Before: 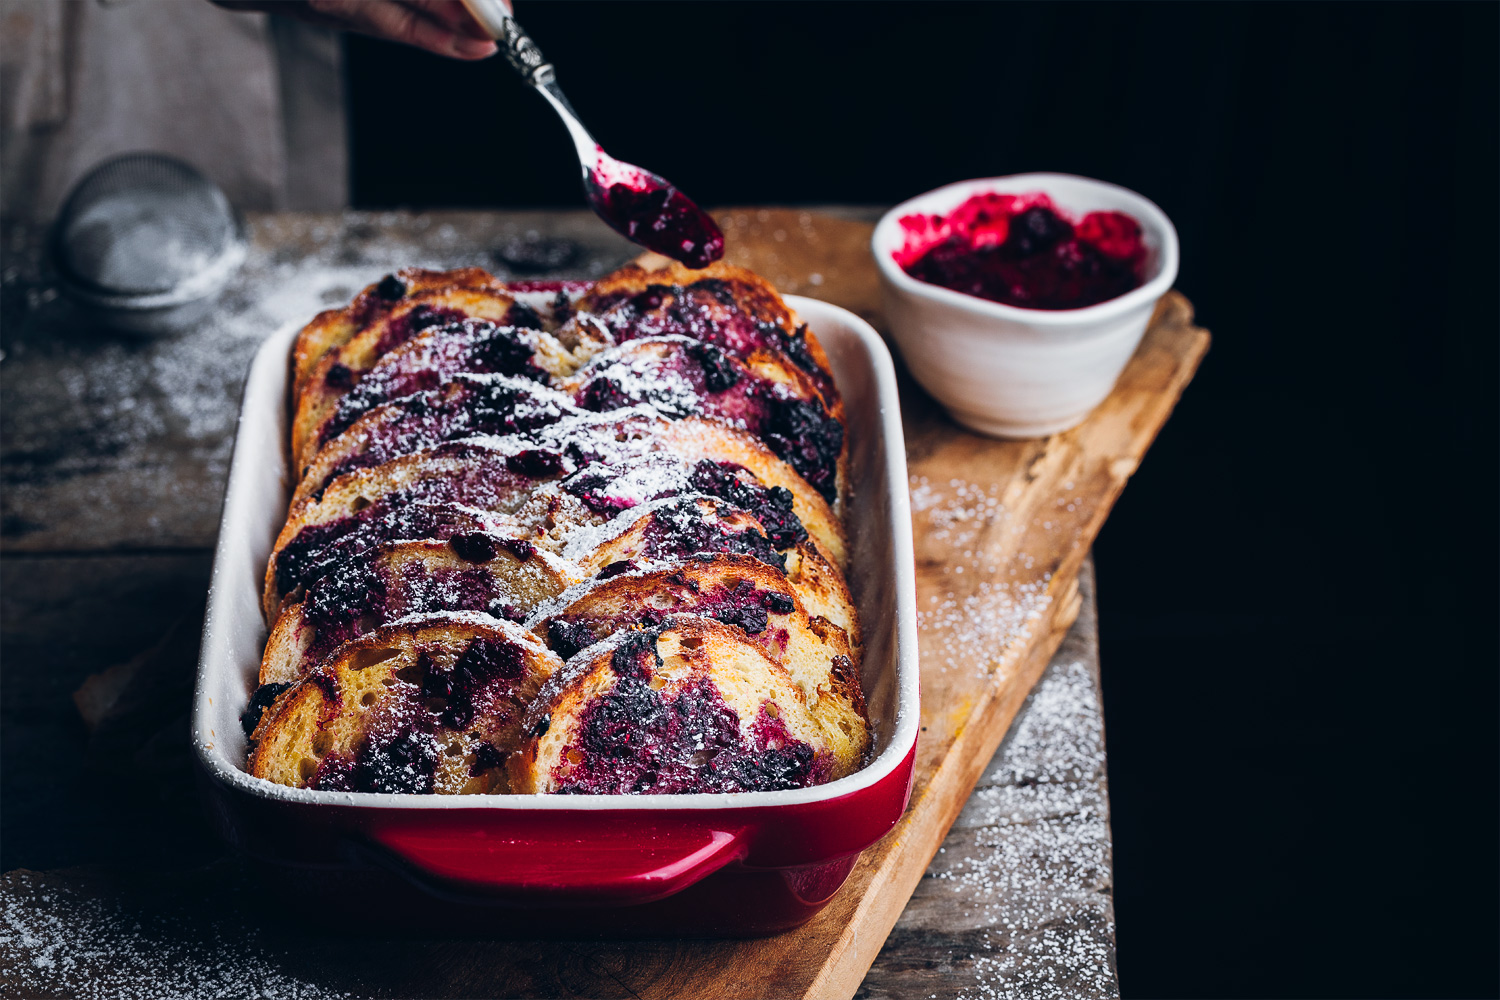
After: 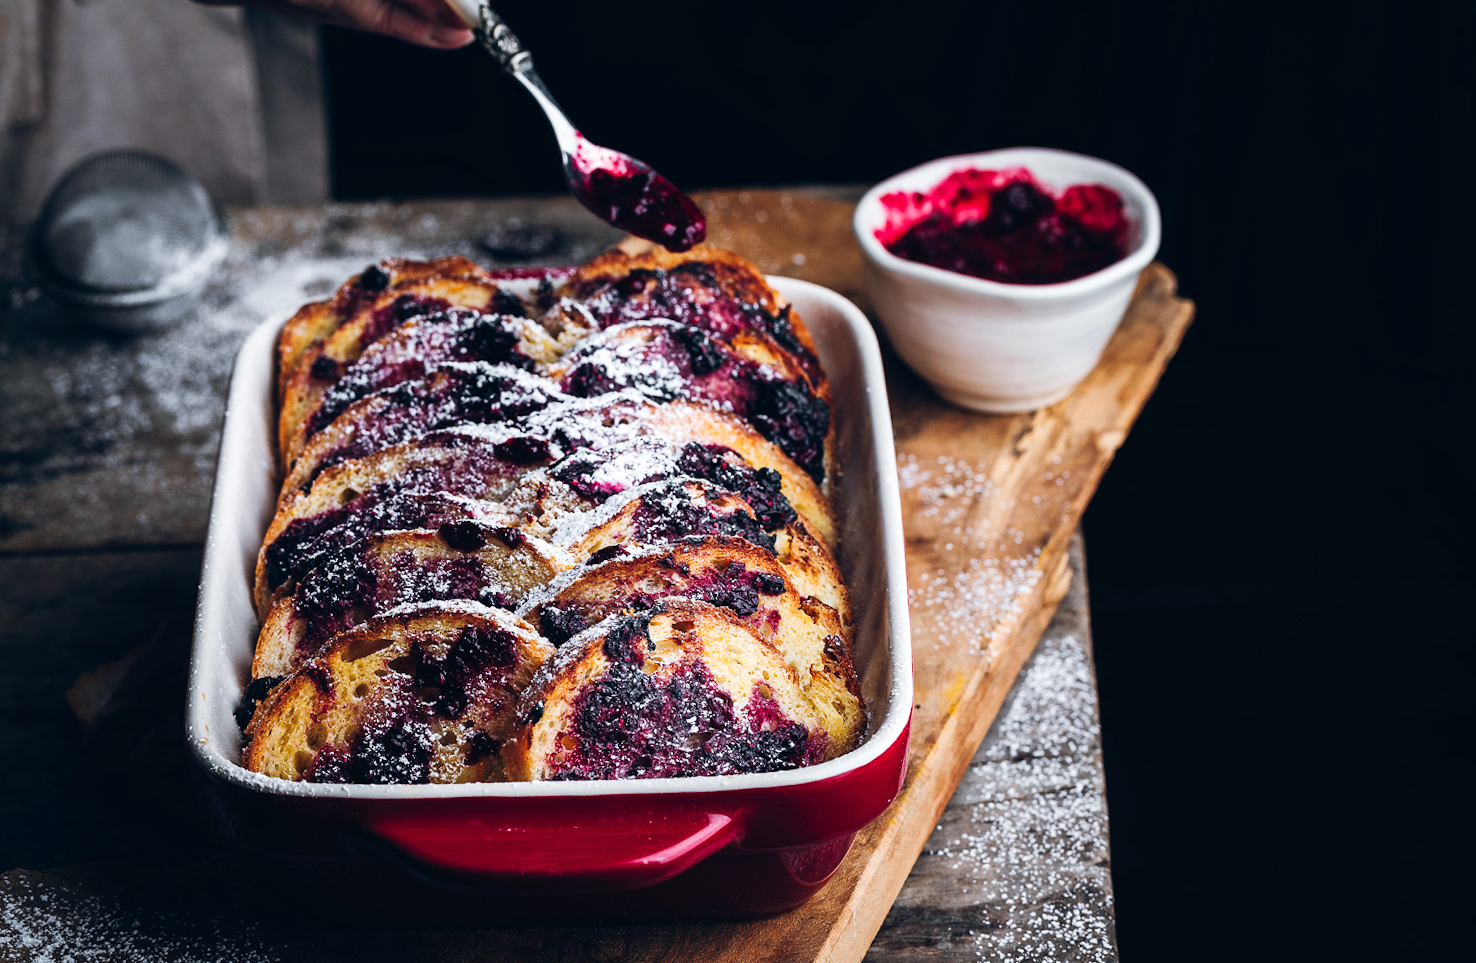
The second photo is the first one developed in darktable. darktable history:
color balance rgb: shadows lift › luminance -10%, highlights gain › luminance 10%, saturation formula JzAzBz (2021)
rotate and perspective: rotation -1.42°, crop left 0.016, crop right 0.984, crop top 0.035, crop bottom 0.965
